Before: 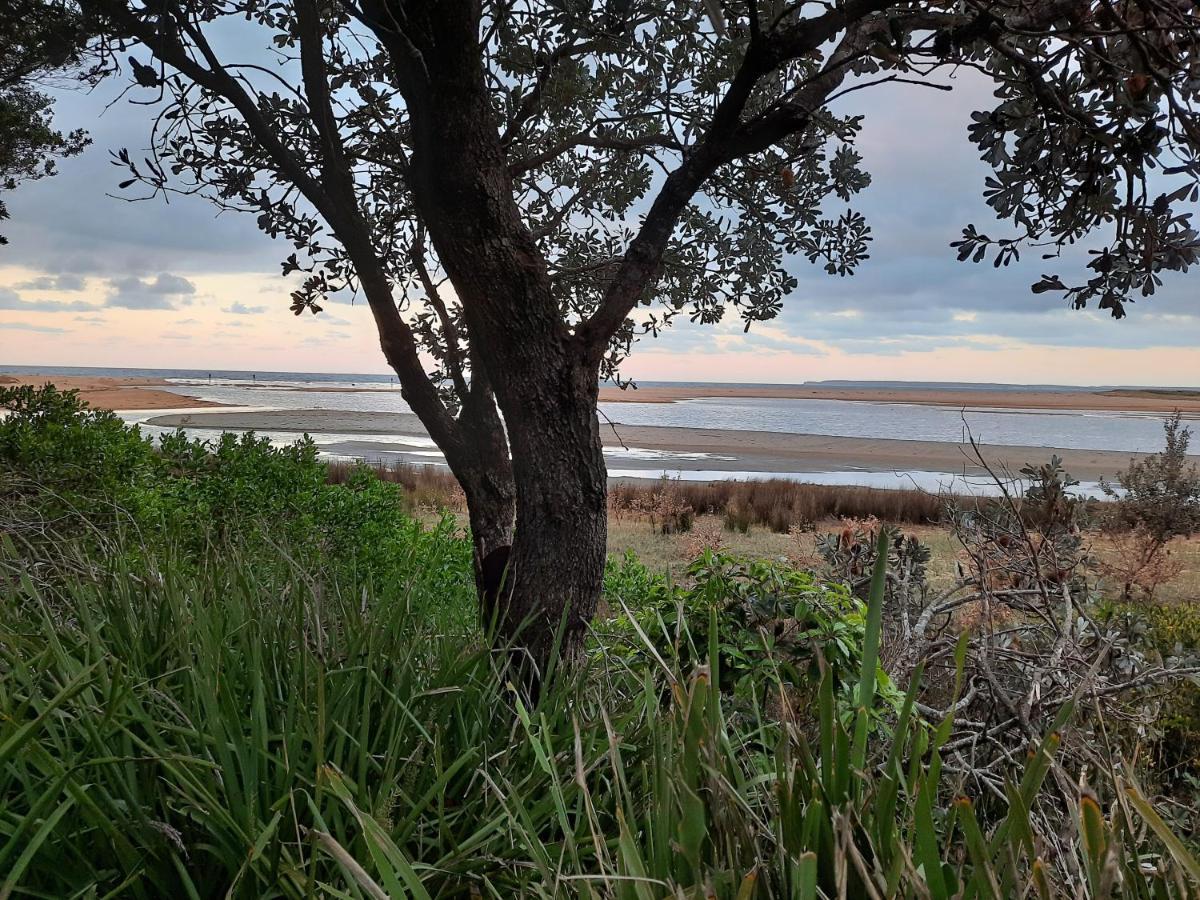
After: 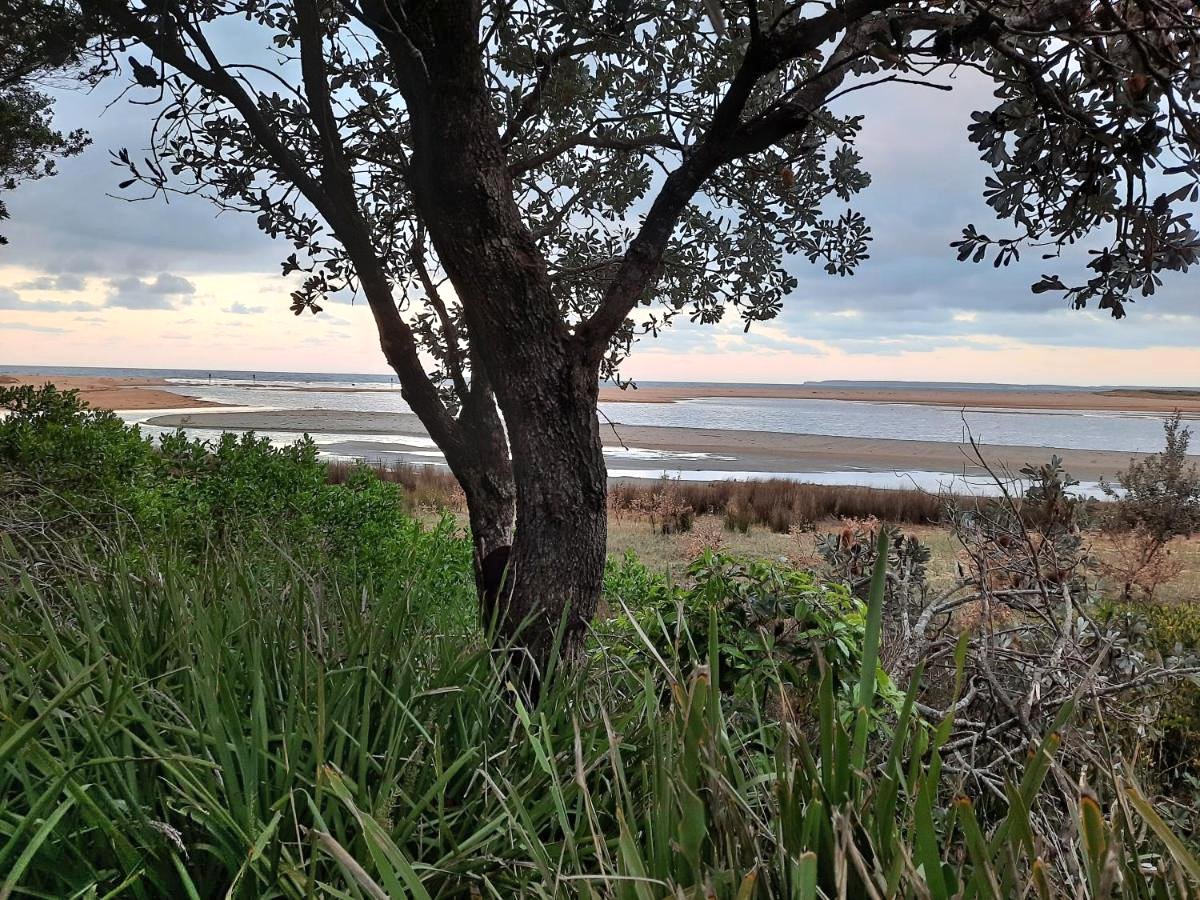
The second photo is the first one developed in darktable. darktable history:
shadows and highlights: radius 45.95, white point adjustment 6.53, compress 79.91%, highlights color adjustment 31.37%, soften with gaussian
